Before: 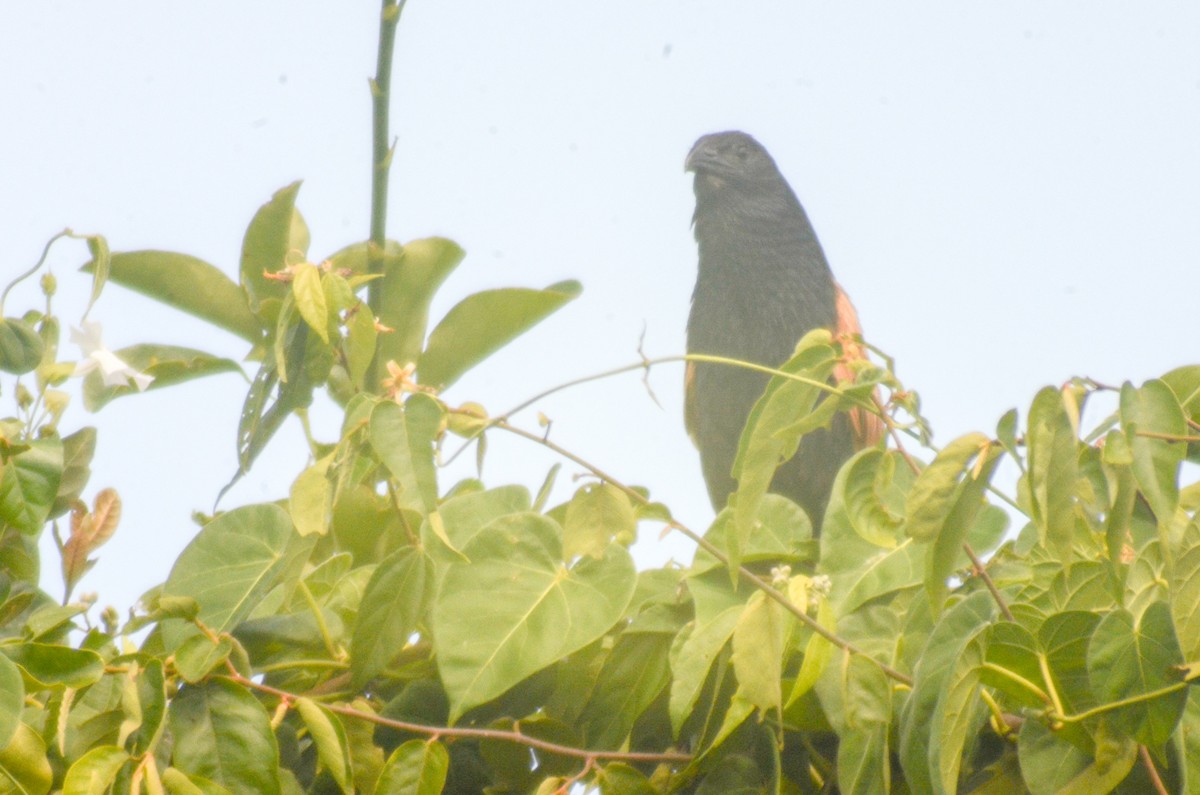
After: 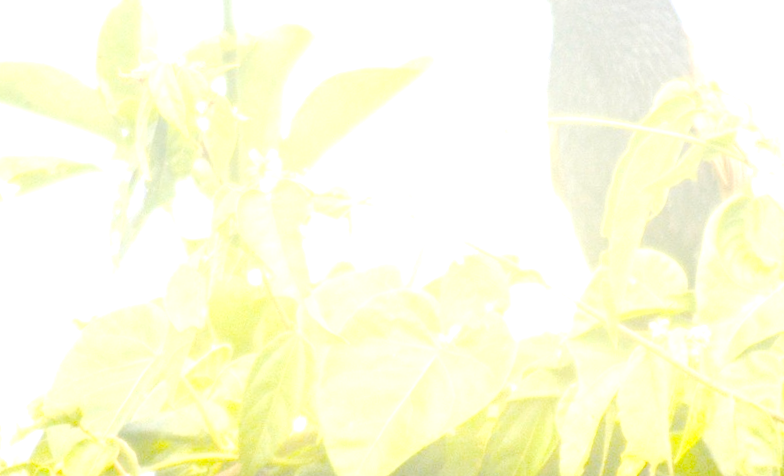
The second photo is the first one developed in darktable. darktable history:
rotate and perspective: rotation -4.98°, automatic cropping off
crop: left 13.312%, top 31.28%, right 24.627%, bottom 15.582%
exposure: exposure 0.722 EV
